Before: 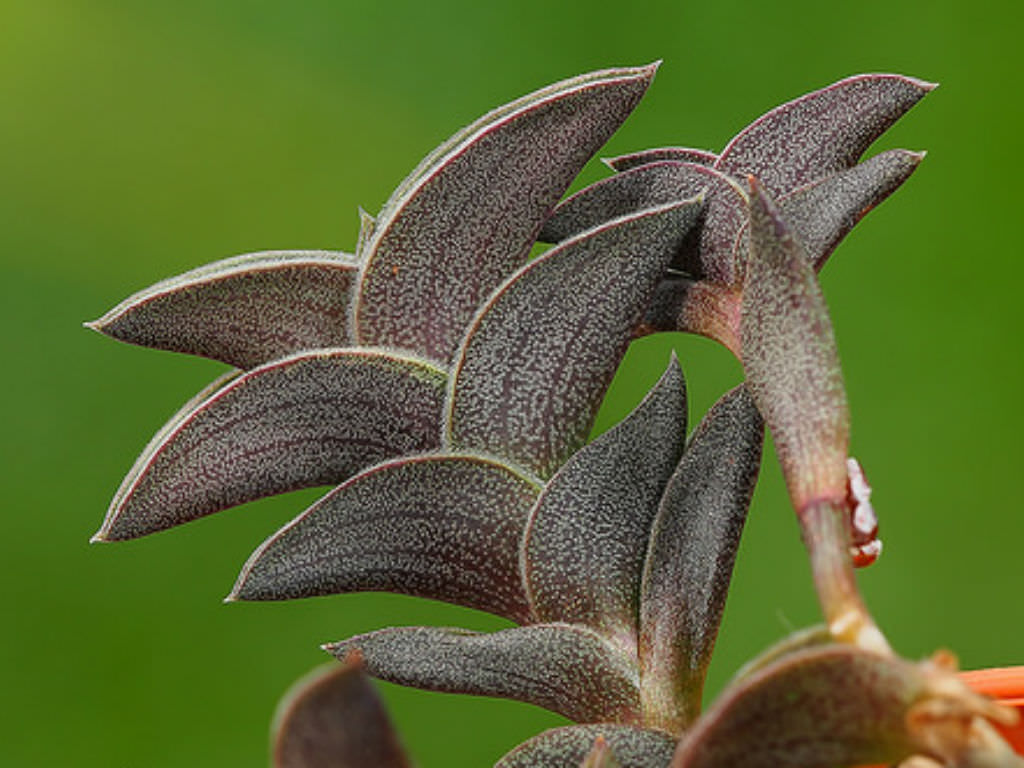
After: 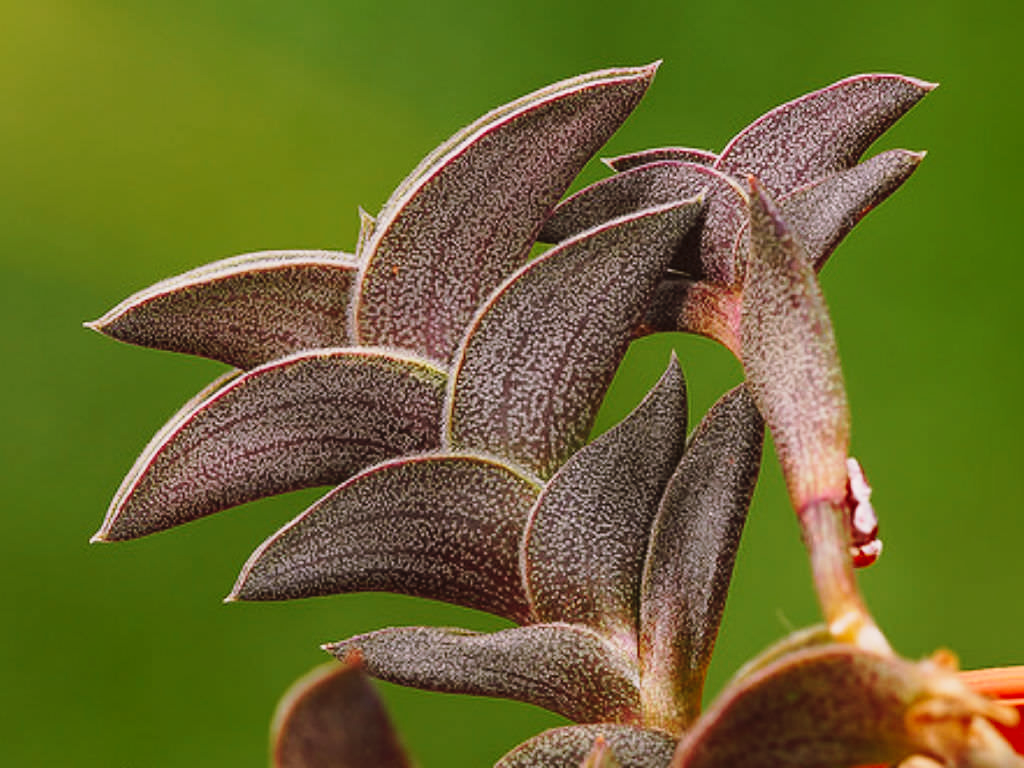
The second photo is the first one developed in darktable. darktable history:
tone curve: curves: ch0 [(0, 0) (0.003, 0.024) (0.011, 0.032) (0.025, 0.041) (0.044, 0.054) (0.069, 0.069) (0.1, 0.09) (0.136, 0.116) (0.177, 0.162) (0.224, 0.213) (0.277, 0.278) (0.335, 0.359) (0.399, 0.447) (0.468, 0.543) (0.543, 0.621) (0.623, 0.717) (0.709, 0.807) (0.801, 0.876) (0.898, 0.934) (1, 1)], preserve colors none
color look up table: target L [87.99, 87.74, 83.39, 85.35, 84.58, 72.51, 74.77, 67.24, 62.53, 58.77, 57.77, 38.76, 36.17, 200.71, 77.32, 68.86, 68.64, 52.4, 62.47, 48.08, 54.65, 50.6, 45.92, 49.69, 33.24, 28.1, 29.84, 27.09, 4.57, 79.97, 74.38, 72.56, 68.52, 54.83, 63.99, 63.42, 52.55, 54.45, 47.4, 41.75, 34.69, 30.59, 25.57, 20.86, 8.637, 97.2, 71.59, 62.26, 48.08], target a [-14.81, -30.91, -52.17, -52.6, -0.279, 5.594, 5.846, -33.92, -43.58, -32.8, -3.669, -19.6, -18.15, 0, 28.3, 31.25, 25.48, 60.41, 24.71, 66.39, 32.67, 13.34, 64.43, 8.303, 44.96, 34.54, 9.435, 40.65, 20.14, 35.64, 24.19, 18.04, 46.86, 74.39, 63.89, 39.66, 63.76, 12.67, 33.9, 4.836, 53.43, 36.29, 40.91, 5.736, 29.28, -4.457, -21.84, -5.478, -4.54], target b [87.74, -2.649, 69.33, 31.5, 35.71, 58.1, 7.94, 31.71, 55.08, 3.769, 53.06, 36.67, 4.068, -0.001, 14.41, 37.69, 66.31, 14.97, 57.05, 55.69, 22.21, 3.033, 42.27, 34.97, 46.06, 18.61, 18.66, 19.41, 7.324, -25.27, -12.69, -34.06, -14.9, -37.49, -50.5, -49.08, -17.86, -62.54, -28.9, -20.27, -54.99, -77.06, -6.588, -25.13, -43.67, 3.116, -28.8, -16.68, -42.12], num patches 49
